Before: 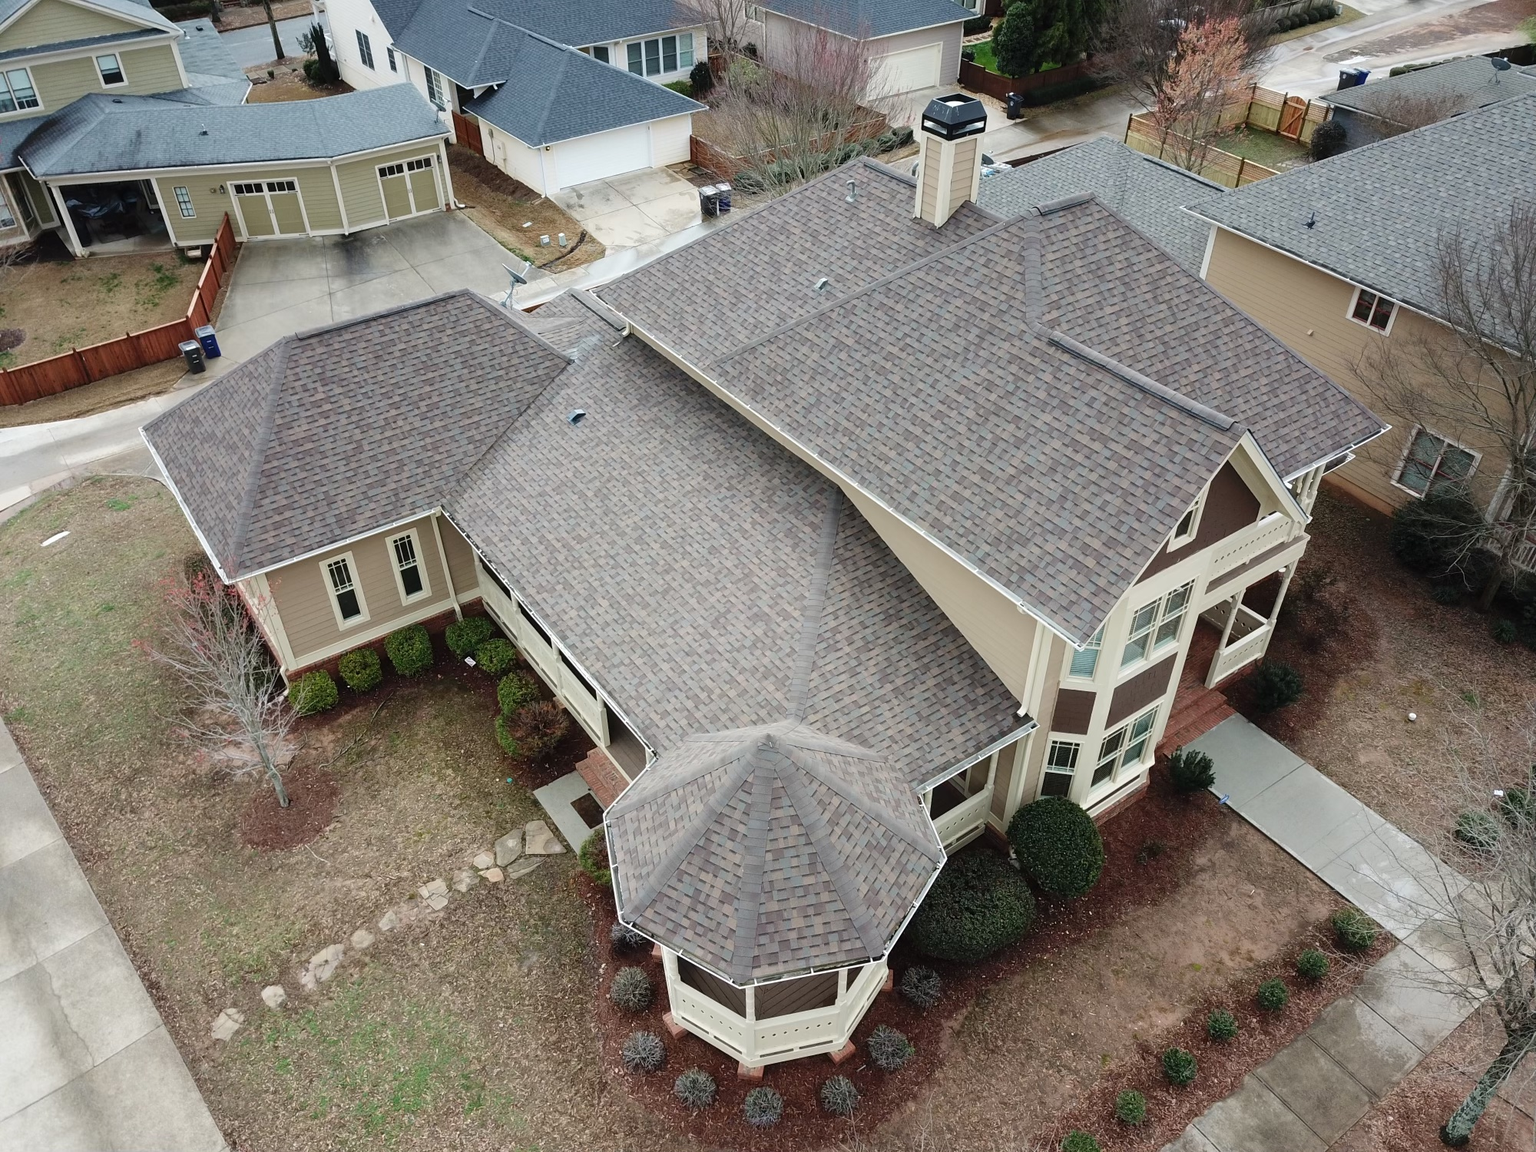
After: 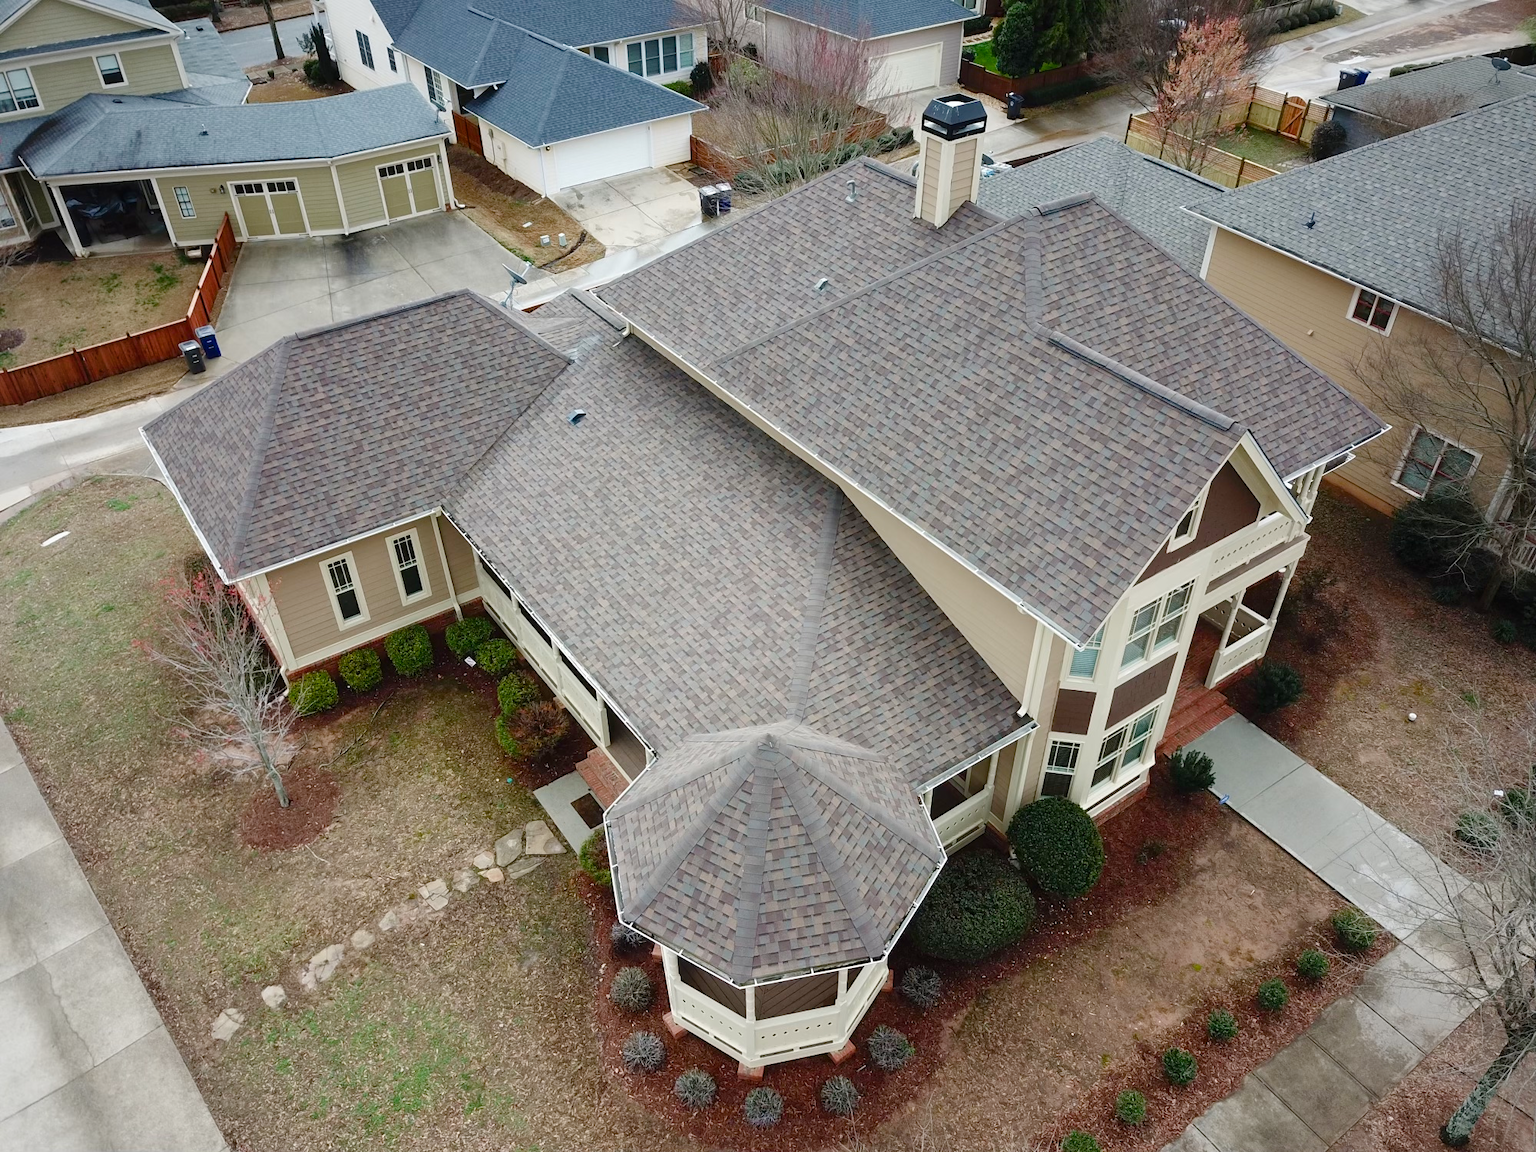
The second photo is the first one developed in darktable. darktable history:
vignetting: fall-off radius 61.04%, brightness -0.185, saturation -0.299
color balance rgb: perceptual saturation grading › global saturation 19.964%, perceptual saturation grading › highlights -25.268%, perceptual saturation grading › shadows 49.969%
